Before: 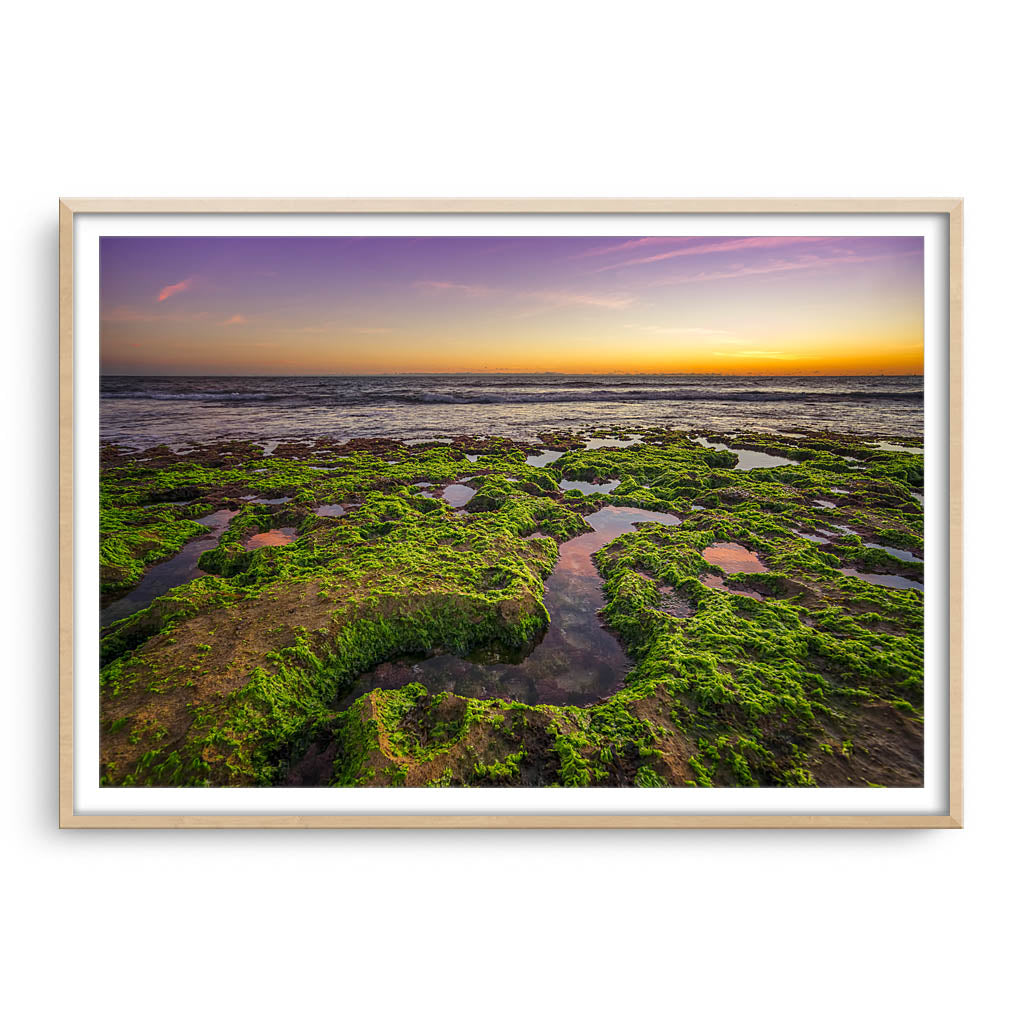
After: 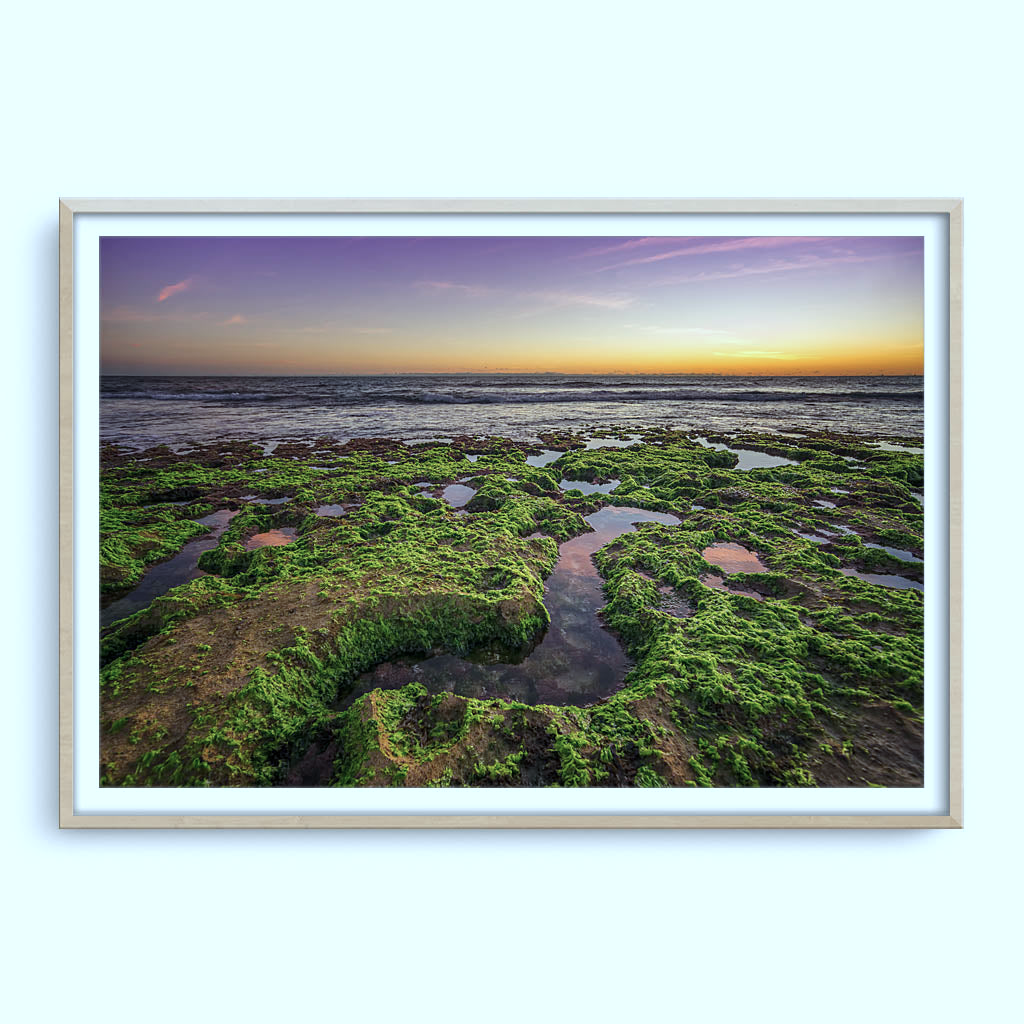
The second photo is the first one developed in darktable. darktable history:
color correction: saturation 0.8
color calibration: illuminant Planckian (black body), x 0.378, y 0.375, temperature 4065 K
